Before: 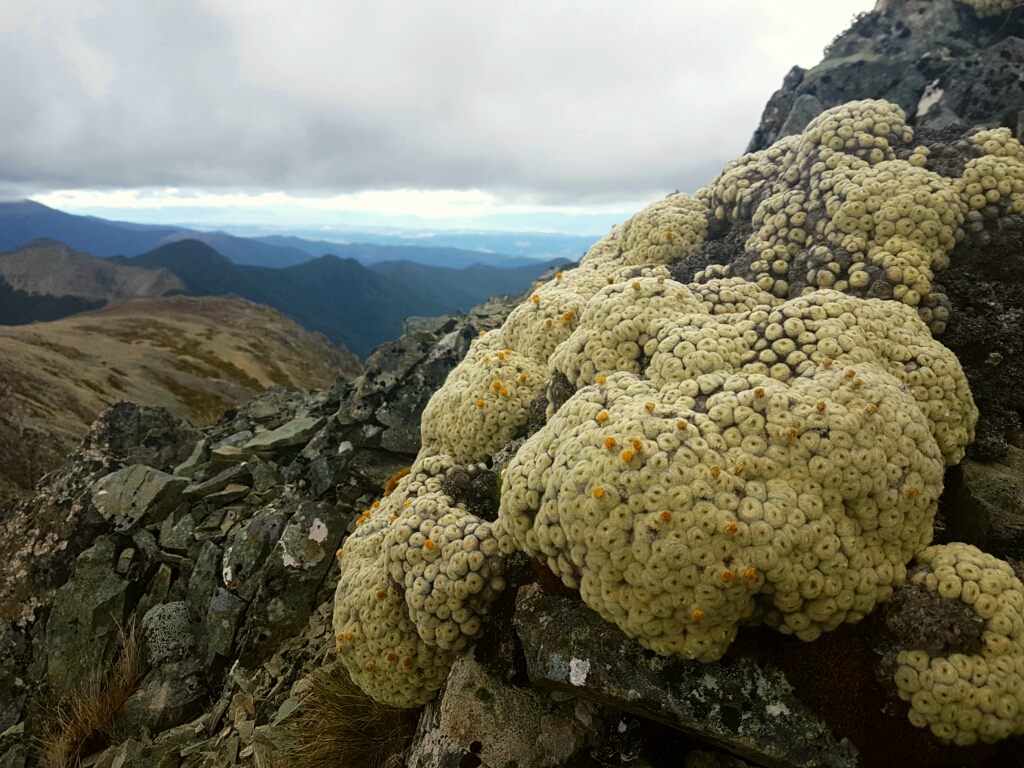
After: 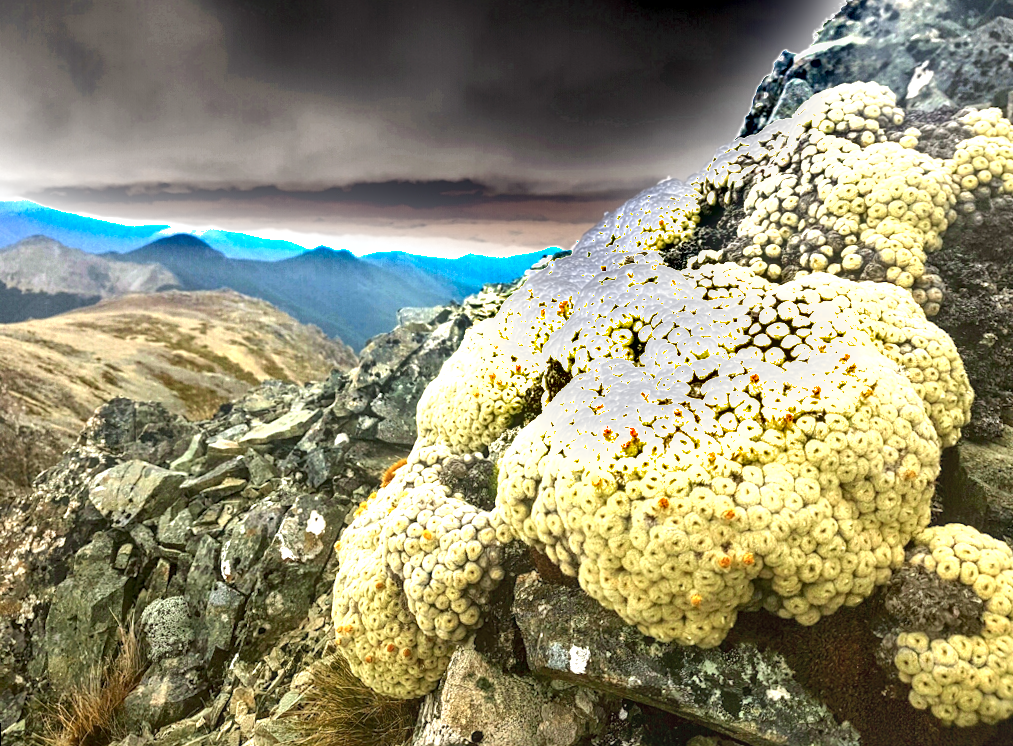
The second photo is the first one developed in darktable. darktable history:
exposure: black level correction 0, exposure 2.138 EV, compensate exposure bias true, compensate highlight preservation false
shadows and highlights: radius 44.78, white point adjustment 6.64, compress 79.65%, highlights color adjustment 78.42%, soften with gaussian
rotate and perspective: rotation -1°, crop left 0.011, crop right 0.989, crop top 0.025, crop bottom 0.975
tone equalizer: on, module defaults
local contrast: on, module defaults
